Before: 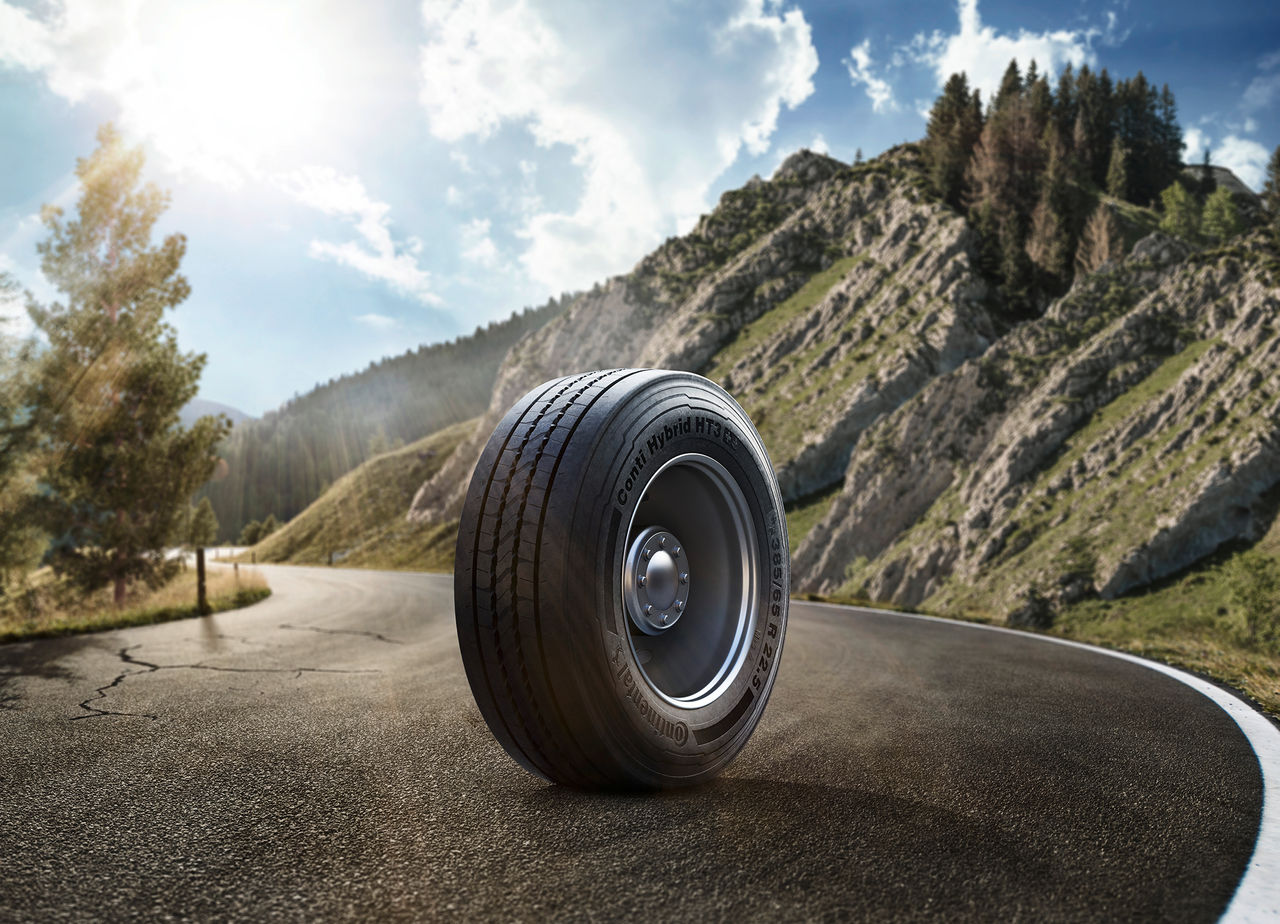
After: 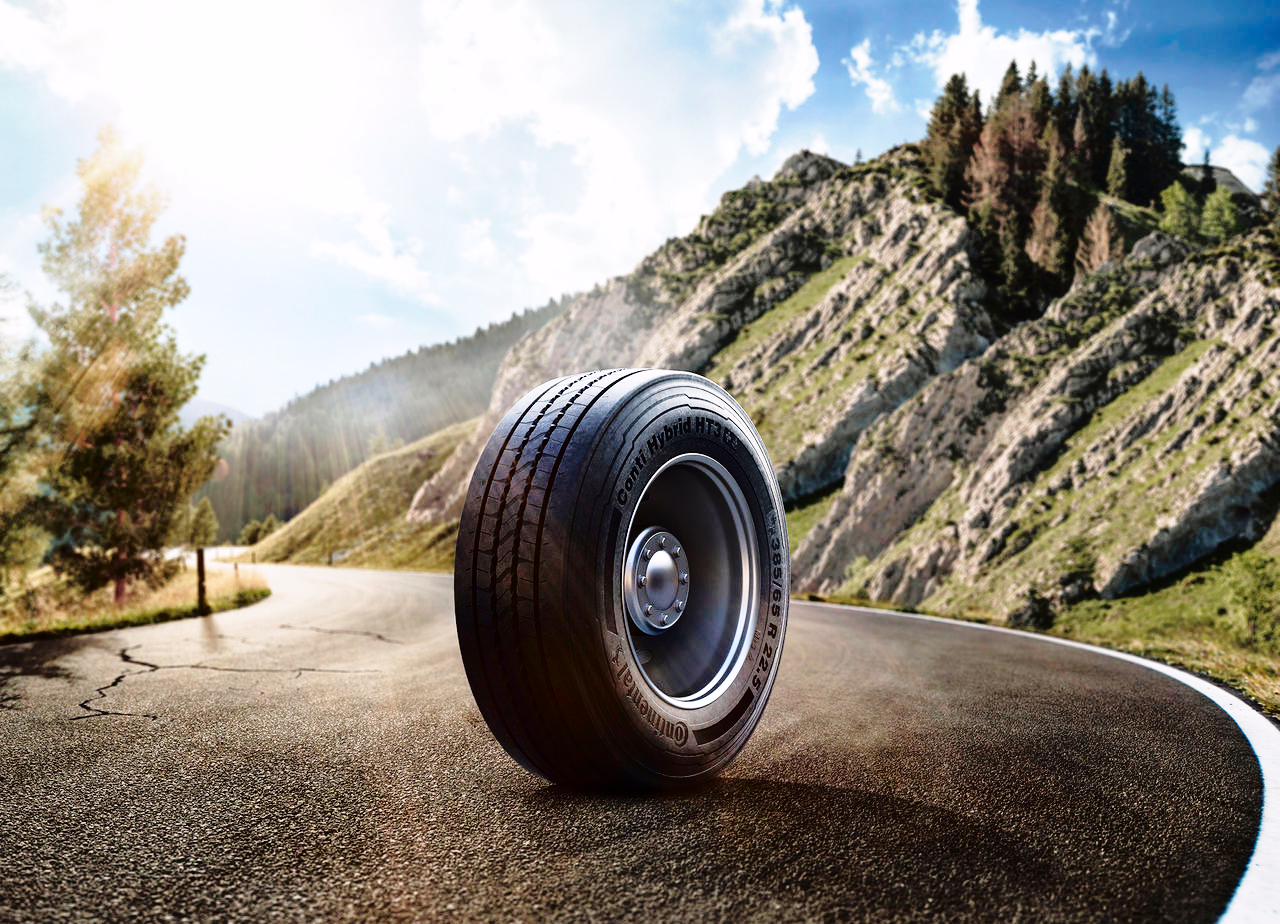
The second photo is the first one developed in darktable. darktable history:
base curve: curves: ch0 [(0, 0) (0.028, 0.03) (0.121, 0.232) (0.46, 0.748) (0.859, 0.968) (1, 1)], preserve colors none
tone curve: curves: ch0 [(0, 0) (0.126, 0.061) (0.362, 0.382) (0.498, 0.498) (0.706, 0.712) (1, 1)]; ch1 [(0, 0) (0.5, 0.505) (0.55, 0.578) (1, 1)]; ch2 [(0, 0) (0.44, 0.424) (0.489, 0.483) (0.537, 0.538) (1, 1)], color space Lab, independent channels, preserve colors none
